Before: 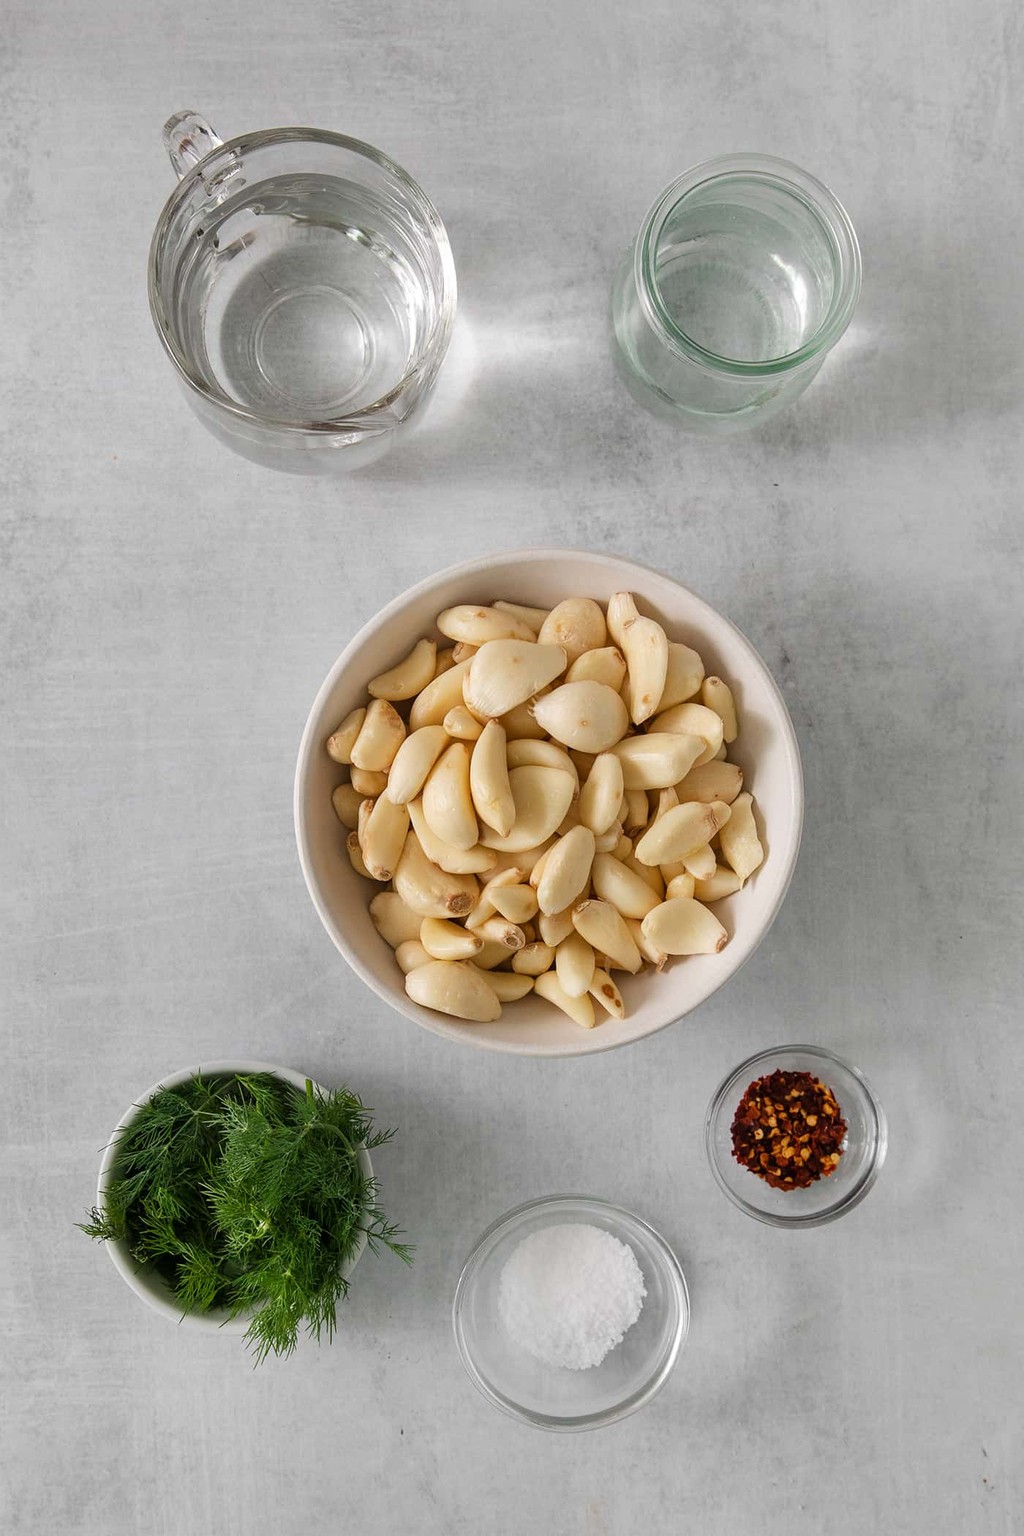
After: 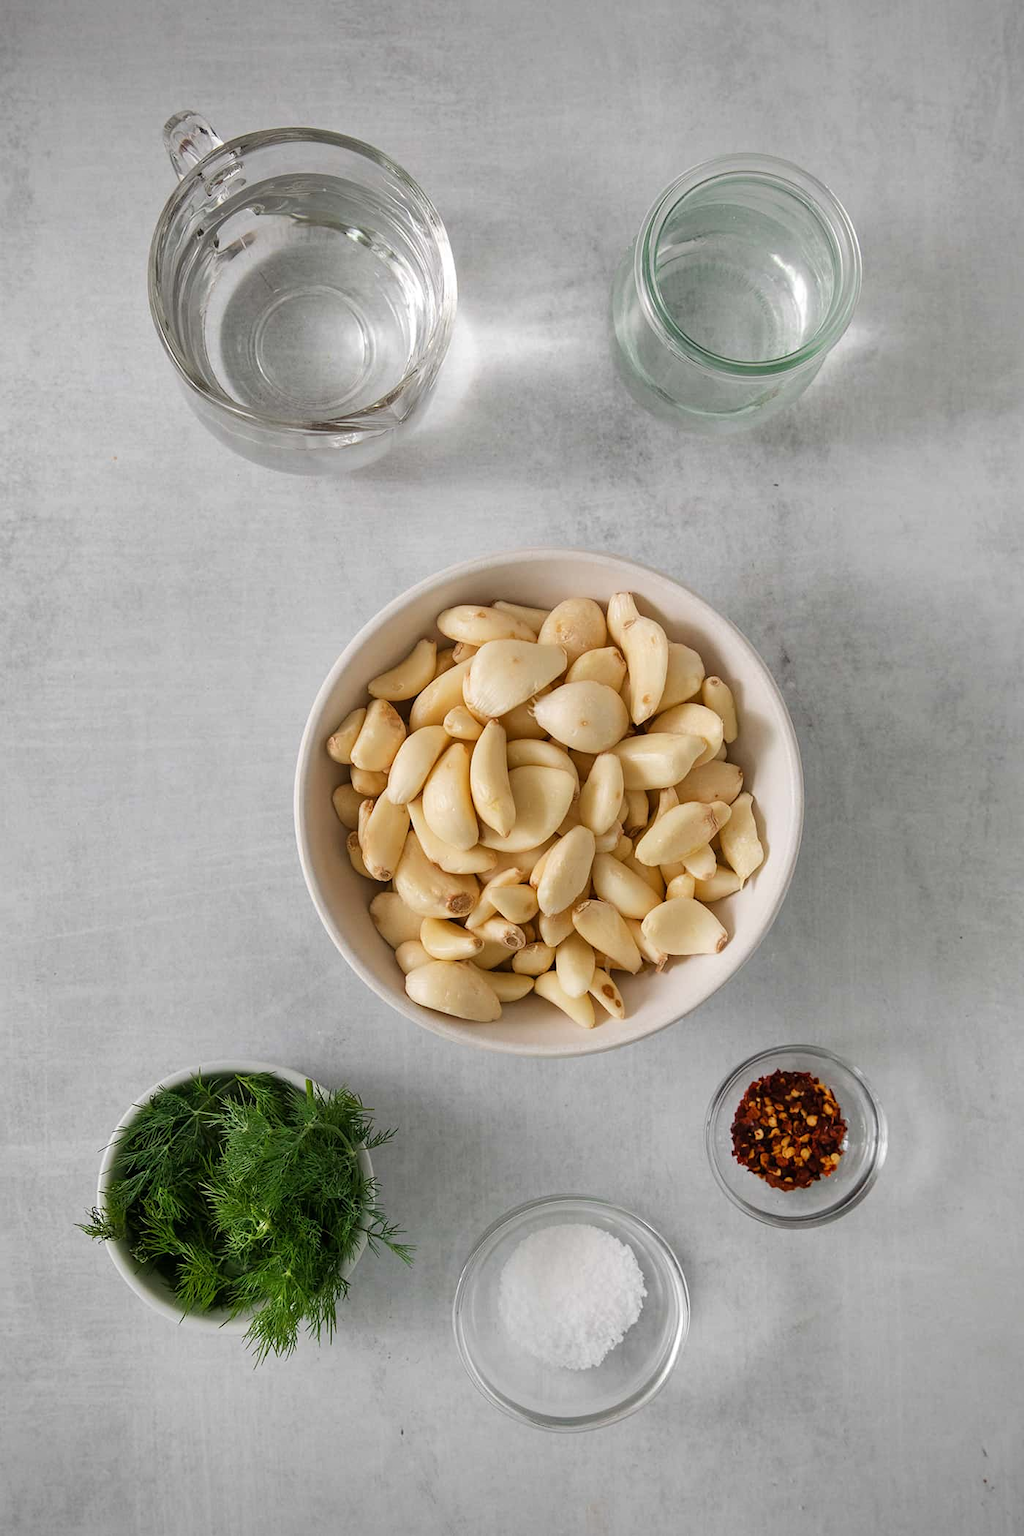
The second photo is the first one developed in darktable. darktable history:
vignetting: fall-off radius 60.87%, brightness -0.575
